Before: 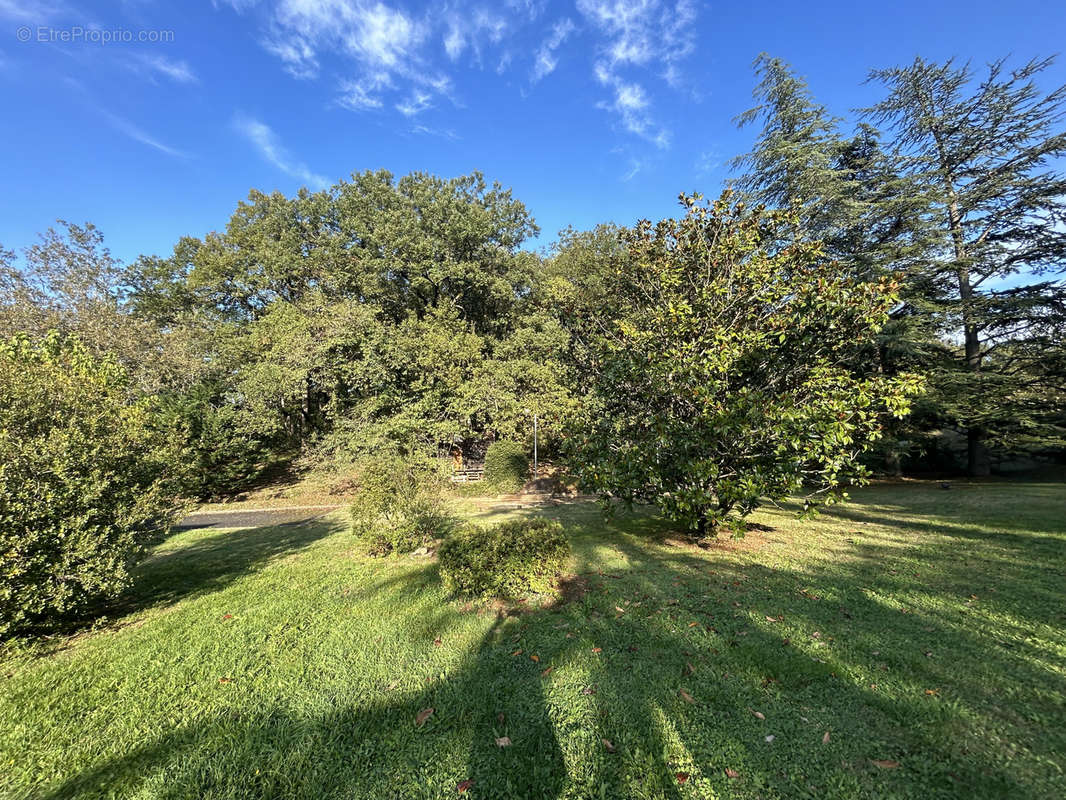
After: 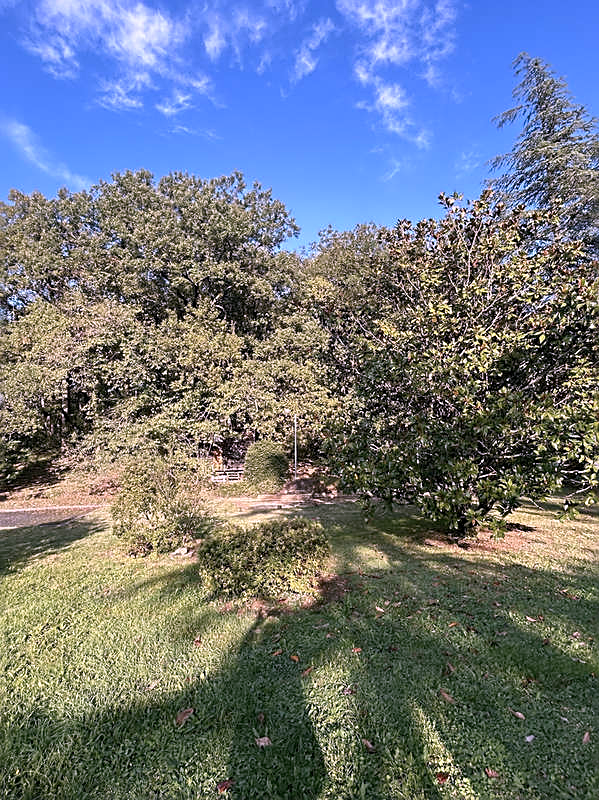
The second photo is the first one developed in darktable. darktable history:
crop and rotate: left 22.516%, right 21.234%
sharpen: on, module defaults
color correction: highlights a* 15.46, highlights b* -20.56
